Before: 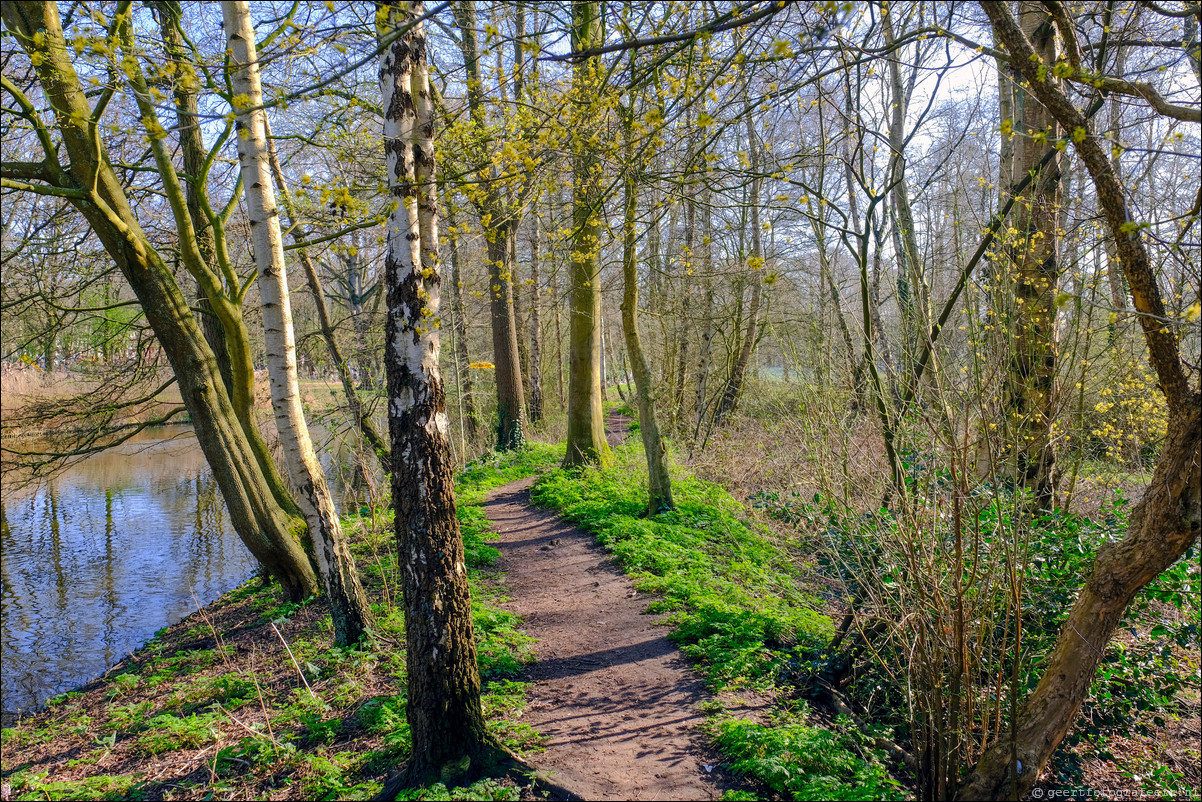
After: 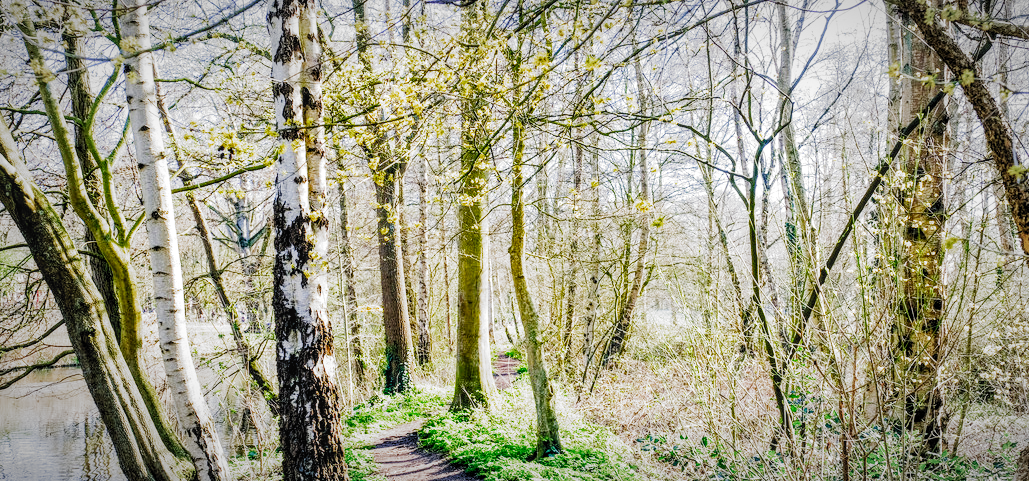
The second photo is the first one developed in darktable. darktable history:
local contrast: on, module defaults
exposure: black level correction 0, exposure 1.458 EV, compensate highlight preservation false
tone equalizer: -8 EV -0.001 EV, -7 EV 0.004 EV, -6 EV -0.033 EV, -5 EV 0.021 EV, -4 EV -0.008 EV, -3 EV 0.017 EV, -2 EV -0.09 EV, -1 EV -0.277 EV, +0 EV -0.577 EV, edges refinement/feathering 500, mask exposure compensation -1.57 EV, preserve details no
crop and rotate: left 9.375%, top 7.201%, right 4.965%, bottom 32.788%
tone curve: curves: ch0 [(0, 0) (0.003, 0.003) (0.011, 0.011) (0.025, 0.025) (0.044, 0.044) (0.069, 0.068) (0.1, 0.099) (0.136, 0.134) (0.177, 0.175) (0.224, 0.222) (0.277, 0.274) (0.335, 0.331) (0.399, 0.395) (0.468, 0.463) (0.543, 0.554) (0.623, 0.632) (0.709, 0.716) (0.801, 0.805) (0.898, 0.9) (1, 1)], color space Lab, independent channels, preserve colors none
vignetting: fall-off start 67.79%, fall-off radius 67.67%, automatic ratio true
filmic rgb: black relative exposure -5.03 EV, white relative exposure 4 EV, threshold 3.04 EV, hardness 2.88, contrast 1.385, highlights saturation mix -28.72%, add noise in highlights 0.002, preserve chrominance no, color science v3 (2019), use custom middle-gray values true, contrast in highlights soft, enable highlight reconstruction true
